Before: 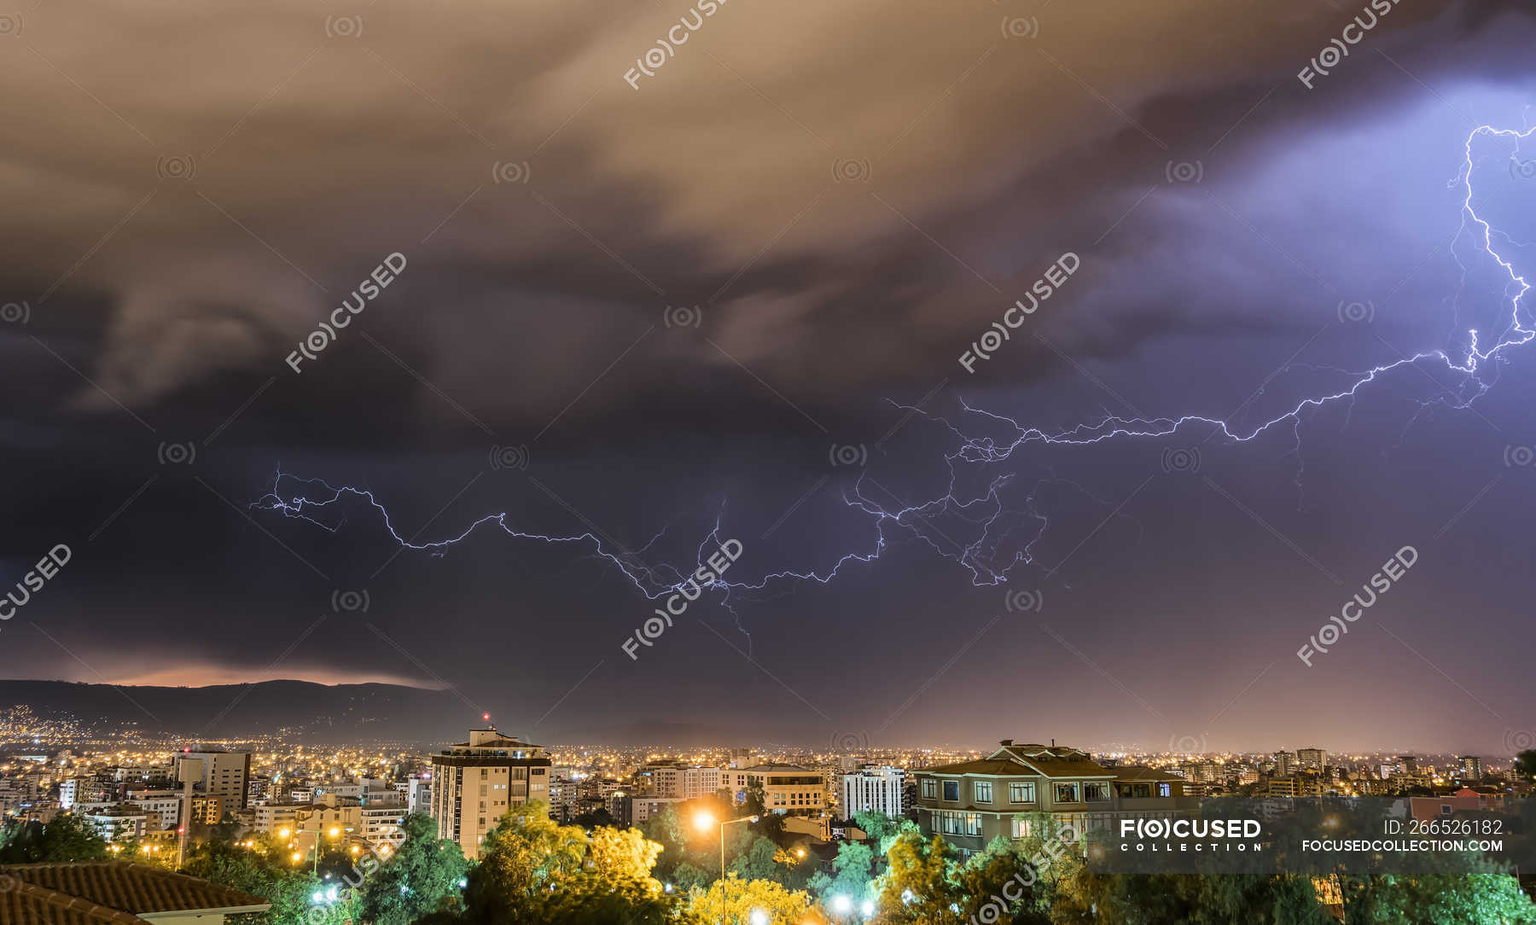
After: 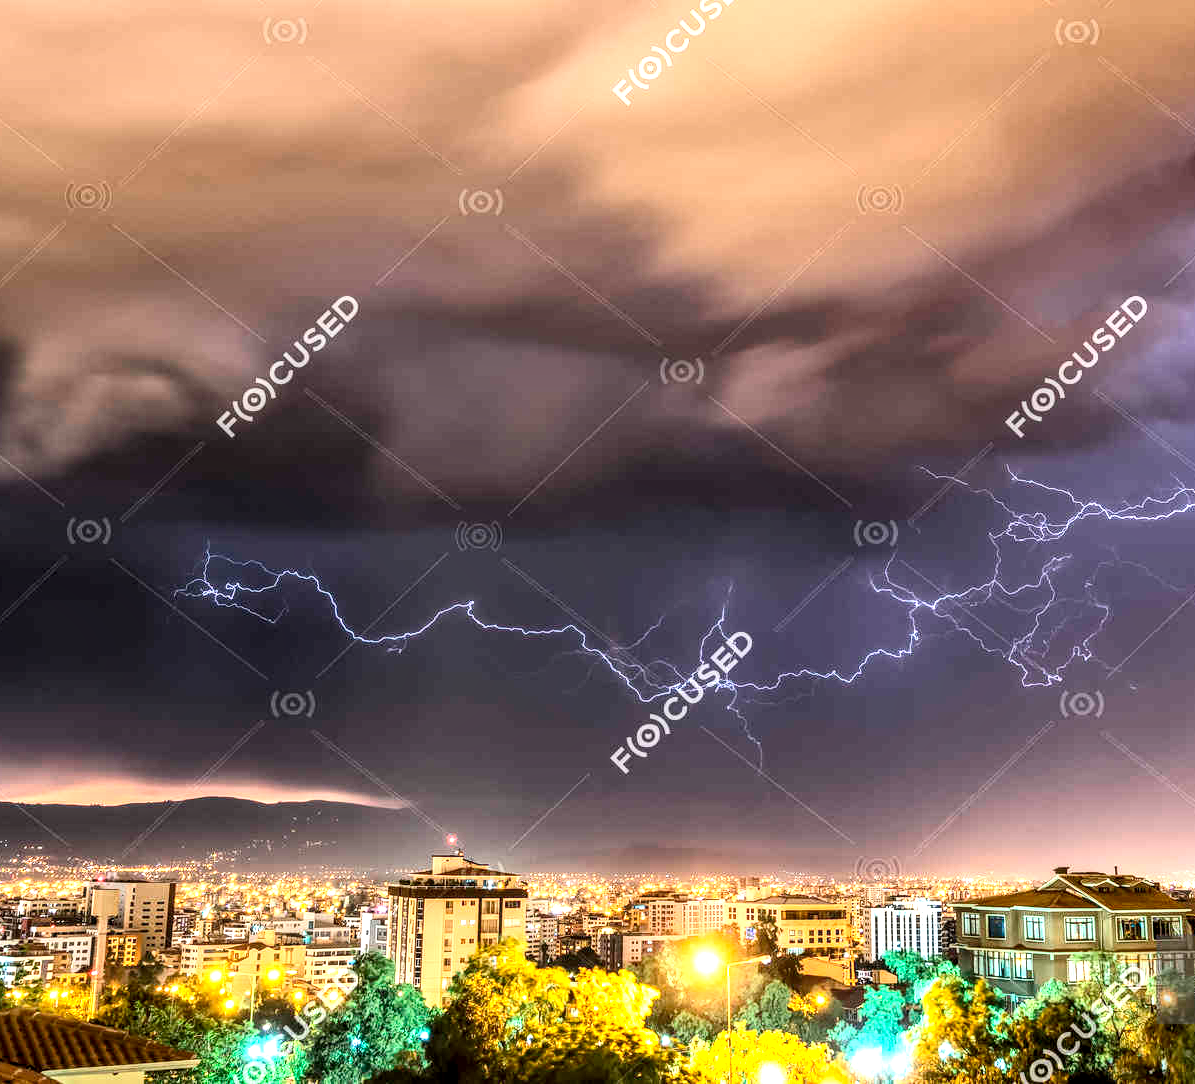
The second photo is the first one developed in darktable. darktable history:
local contrast: highlights 60%, shadows 61%, detail 160%
exposure: black level correction 0, exposure 0.685 EV, compensate highlight preservation false
crop and rotate: left 6.579%, right 26.991%
contrast brightness saturation: contrast 0.202, brightness 0.156, saturation 0.228
